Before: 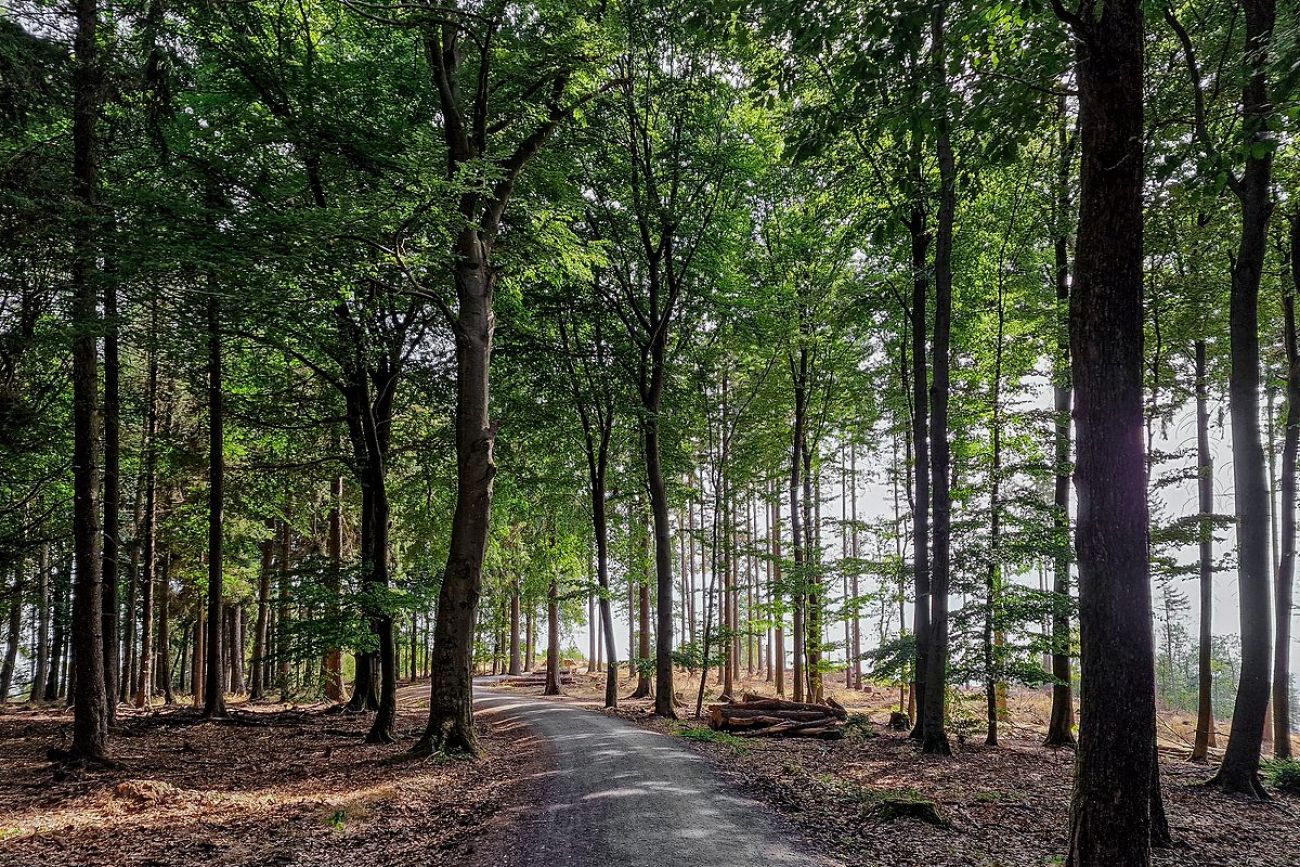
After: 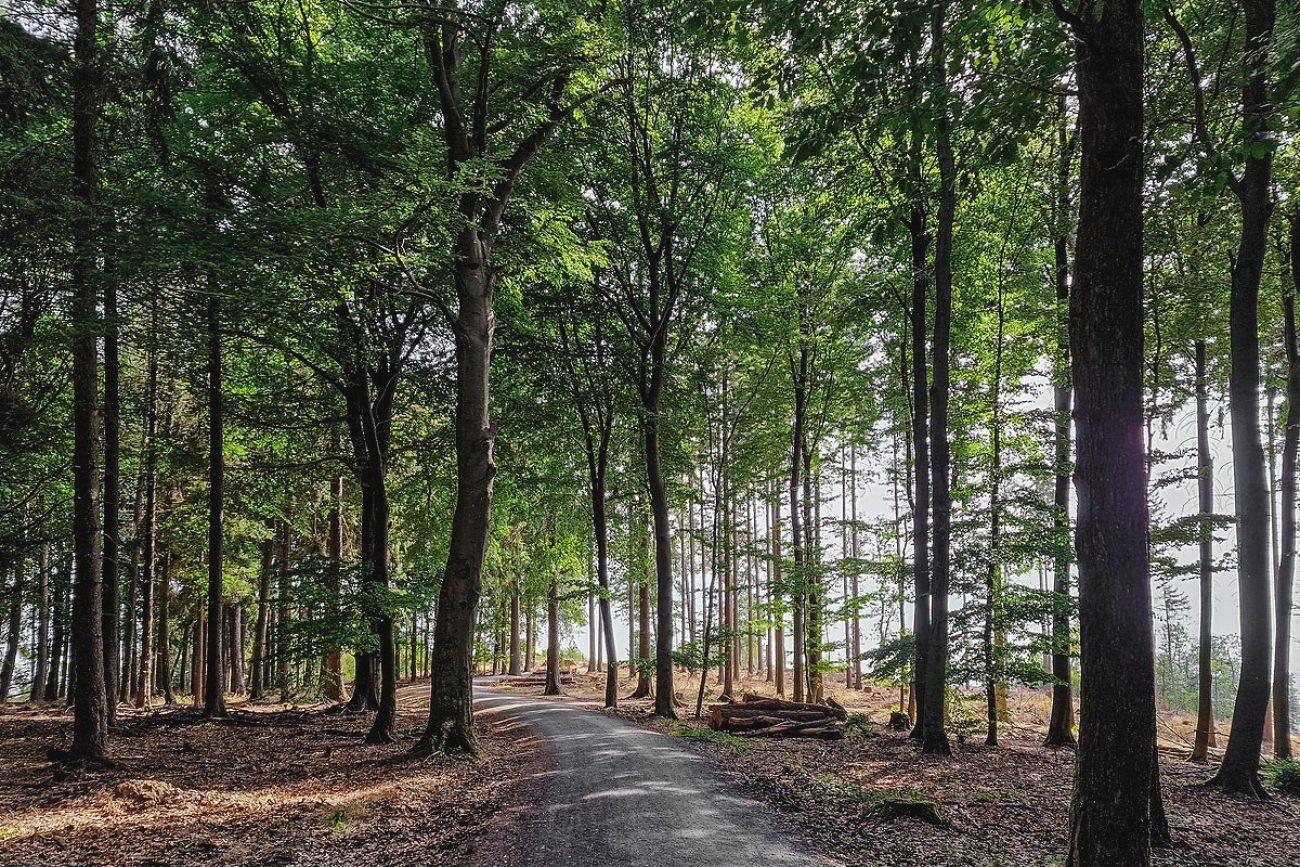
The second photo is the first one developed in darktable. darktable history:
exposure: black level correction -0.004, exposure 0.048 EV, compensate exposure bias true, compensate highlight preservation false
